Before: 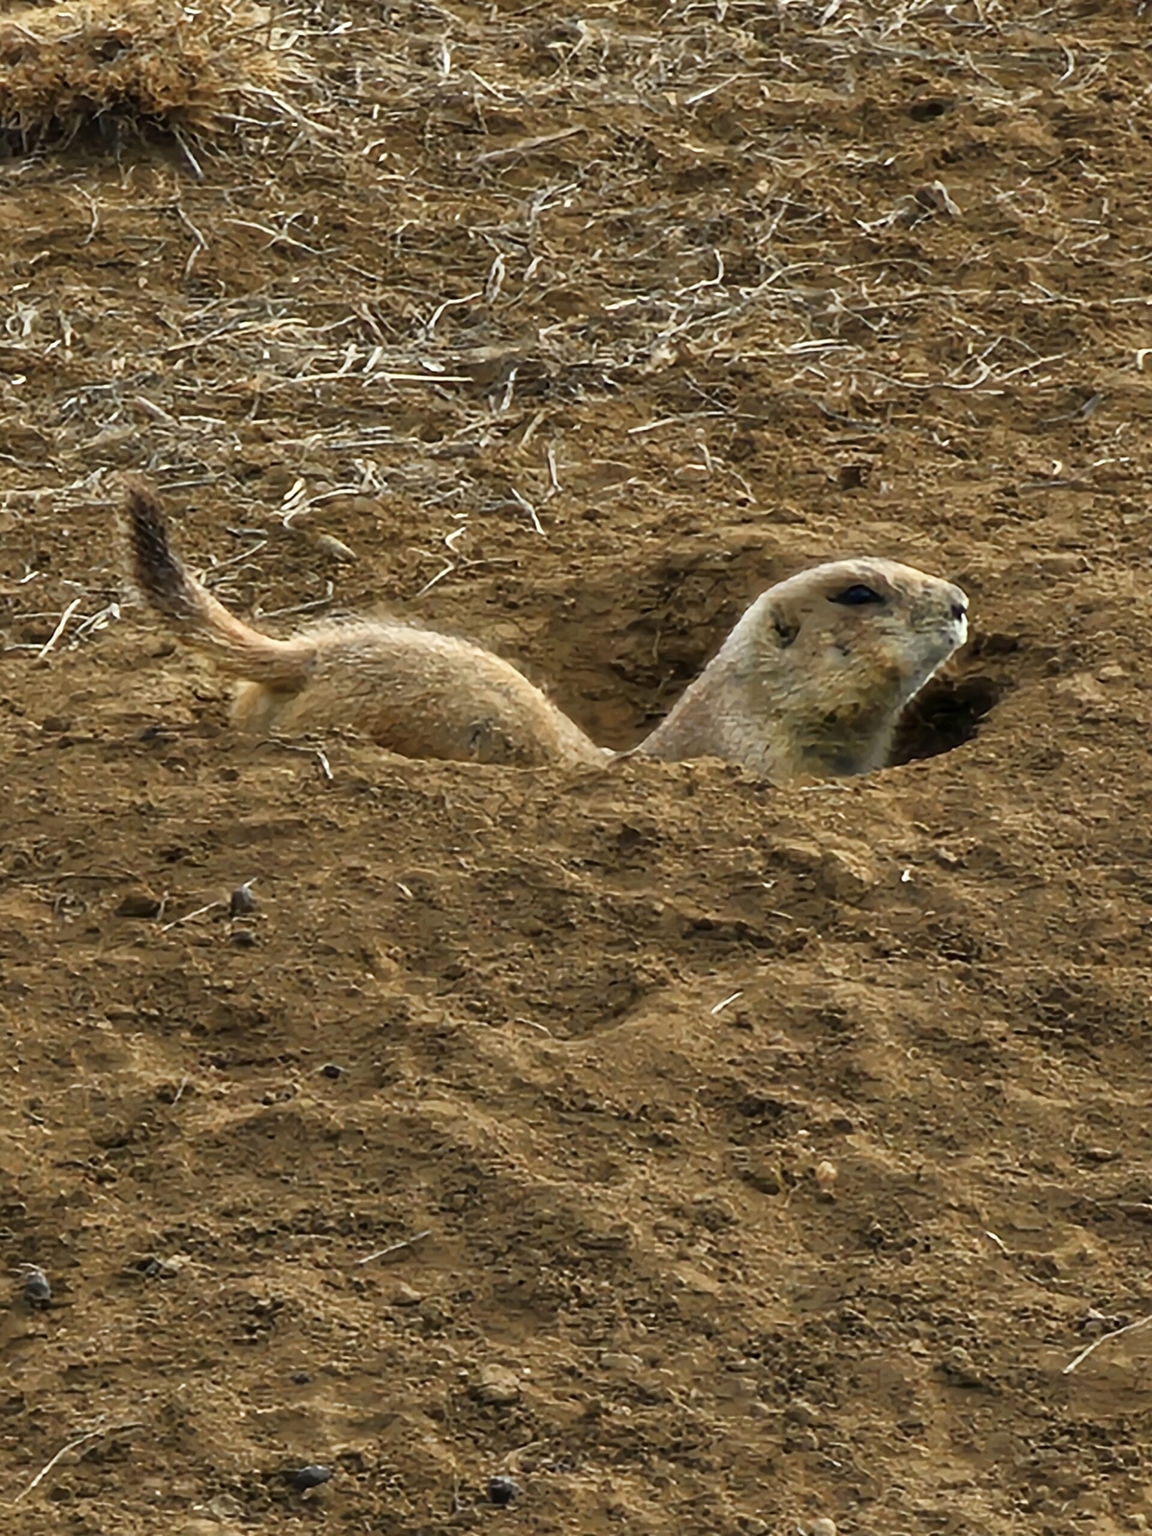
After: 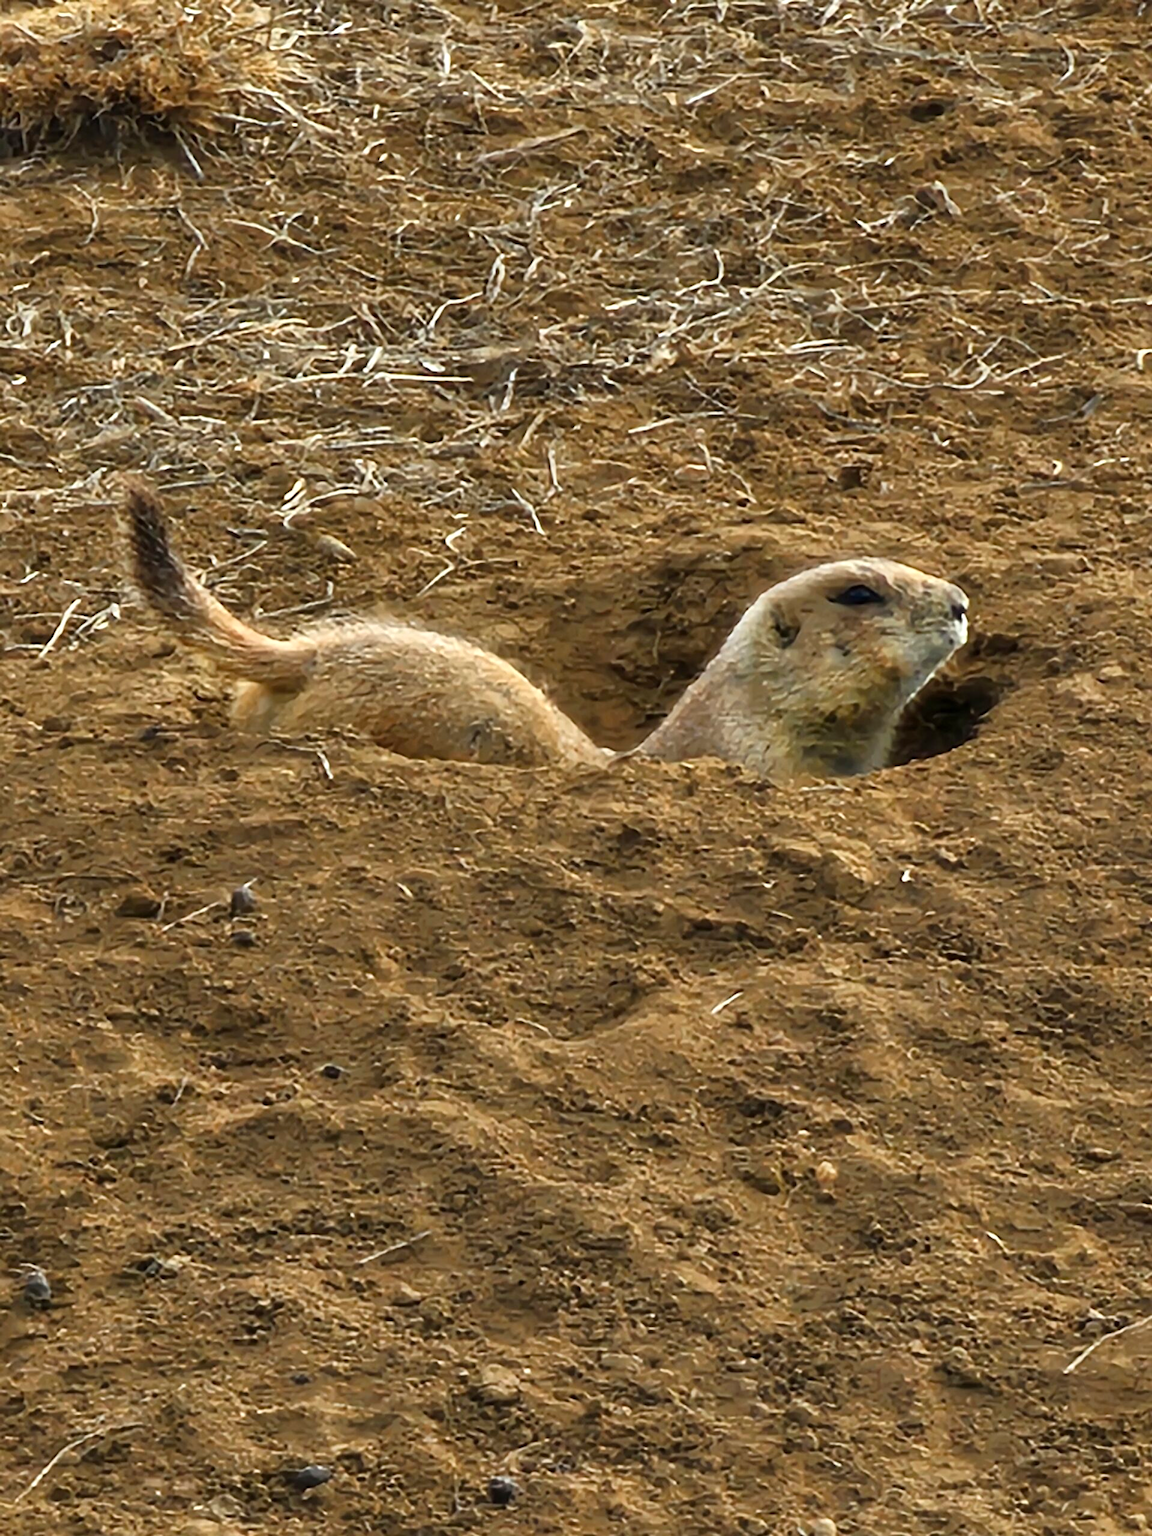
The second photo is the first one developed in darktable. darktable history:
exposure: exposure 0.198 EV, compensate exposure bias true, compensate highlight preservation false
